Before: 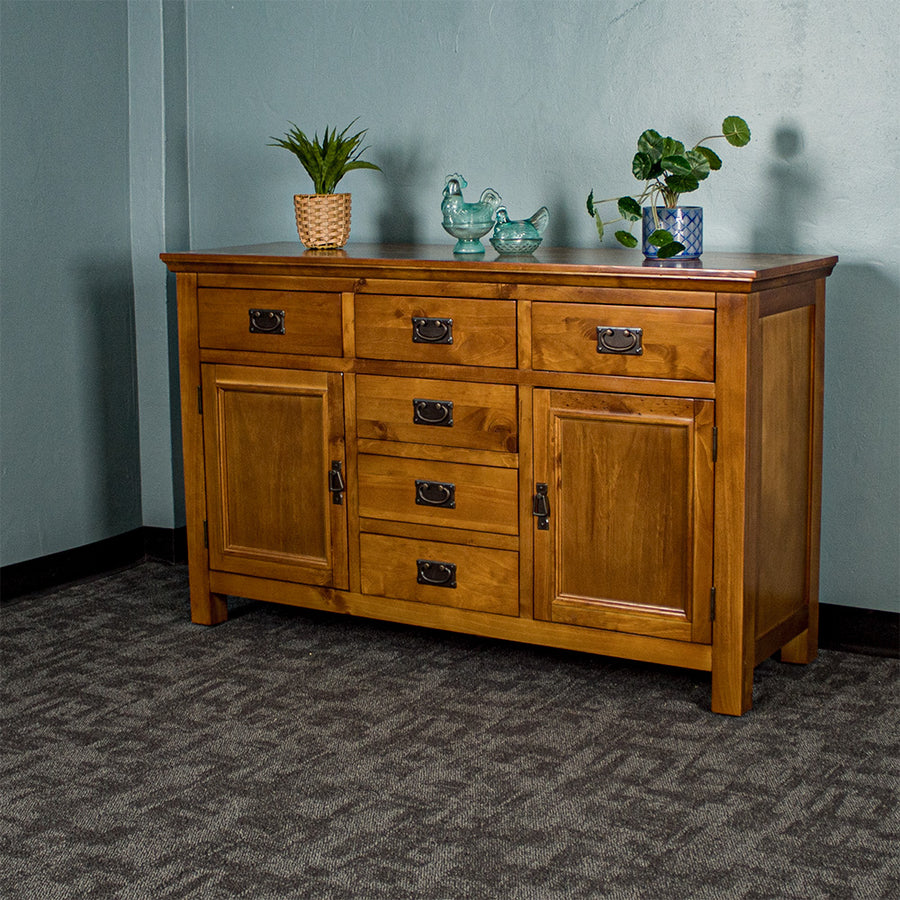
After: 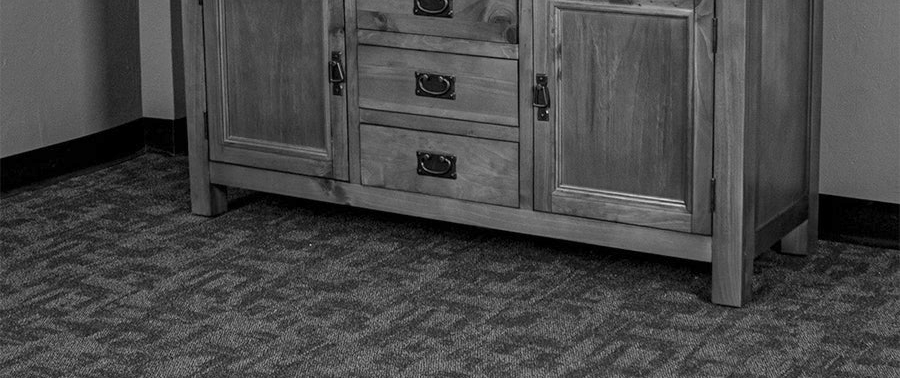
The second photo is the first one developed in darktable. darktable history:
shadows and highlights: shadows 20.91, highlights -35.45, soften with gaussian
color balance rgb: shadows lift › chroma 1%, shadows lift › hue 113°, highlights gain › chroma 0.2%, highlights gain › hue 333°, perceptual saturation grading › global saturation 20%, perceptual saturation grading › highlights -25%, perceptual saturation grading › shadows 25%, contrast -10%
crop: top 45.551%, bottom 12.262%
monochrome: on, module defaults
